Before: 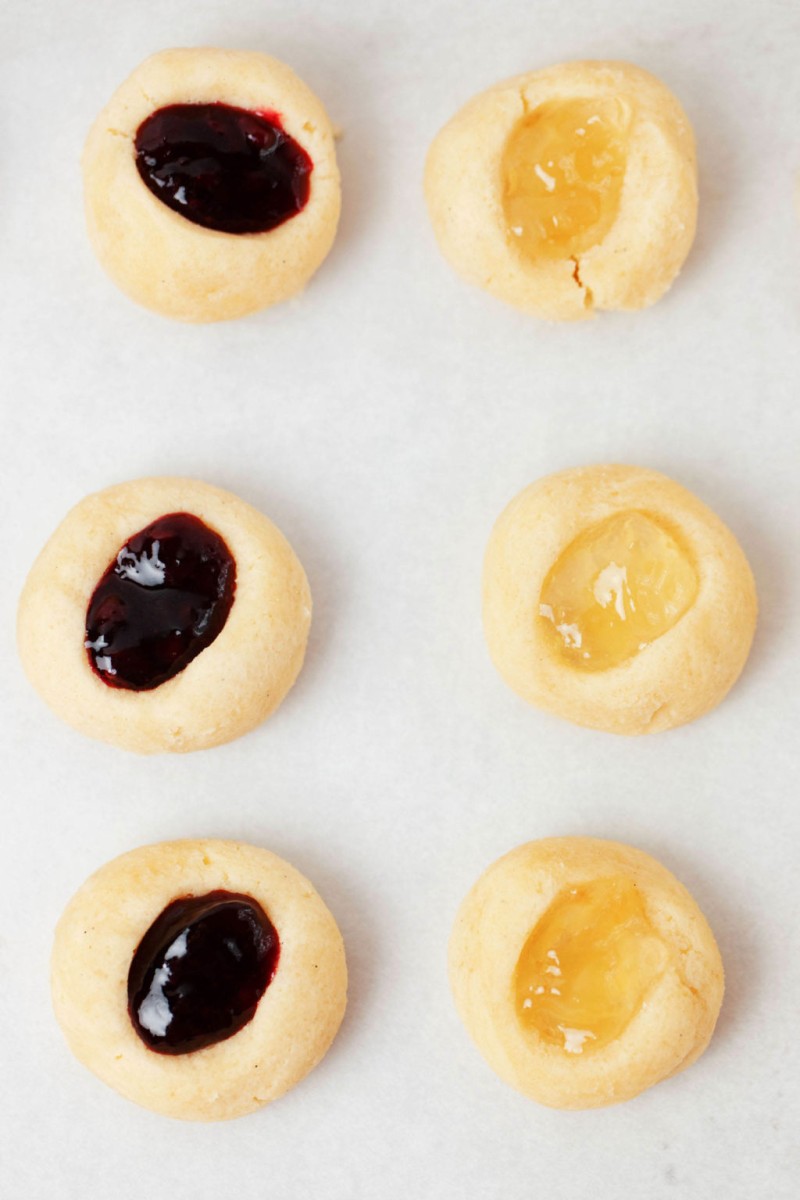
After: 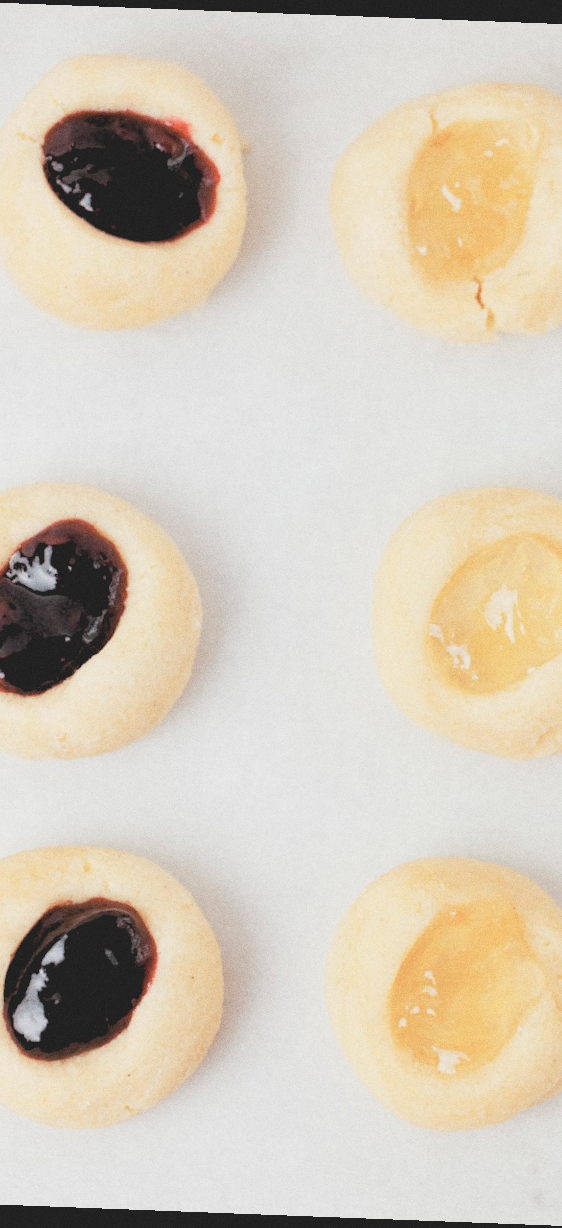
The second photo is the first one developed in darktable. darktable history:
grain: coarseness 3.21 ISO
crop and rotate: left 15.754%, right 17.579%
contrast brightness saturation: contrast -0.26, saturation -0.43
rotate and perspective: rotation 2.17°, automatic cropping off
rgb levels: preserve colors sum RGB, levels [[0.038, 0.433, 0.934], [0, 0.5, 1], [0, 0.5, 1]]
exposure: black level correction 0, exposure 0.9 EV, compensate highlight preservation false
tone equalizer: on, module defaults
